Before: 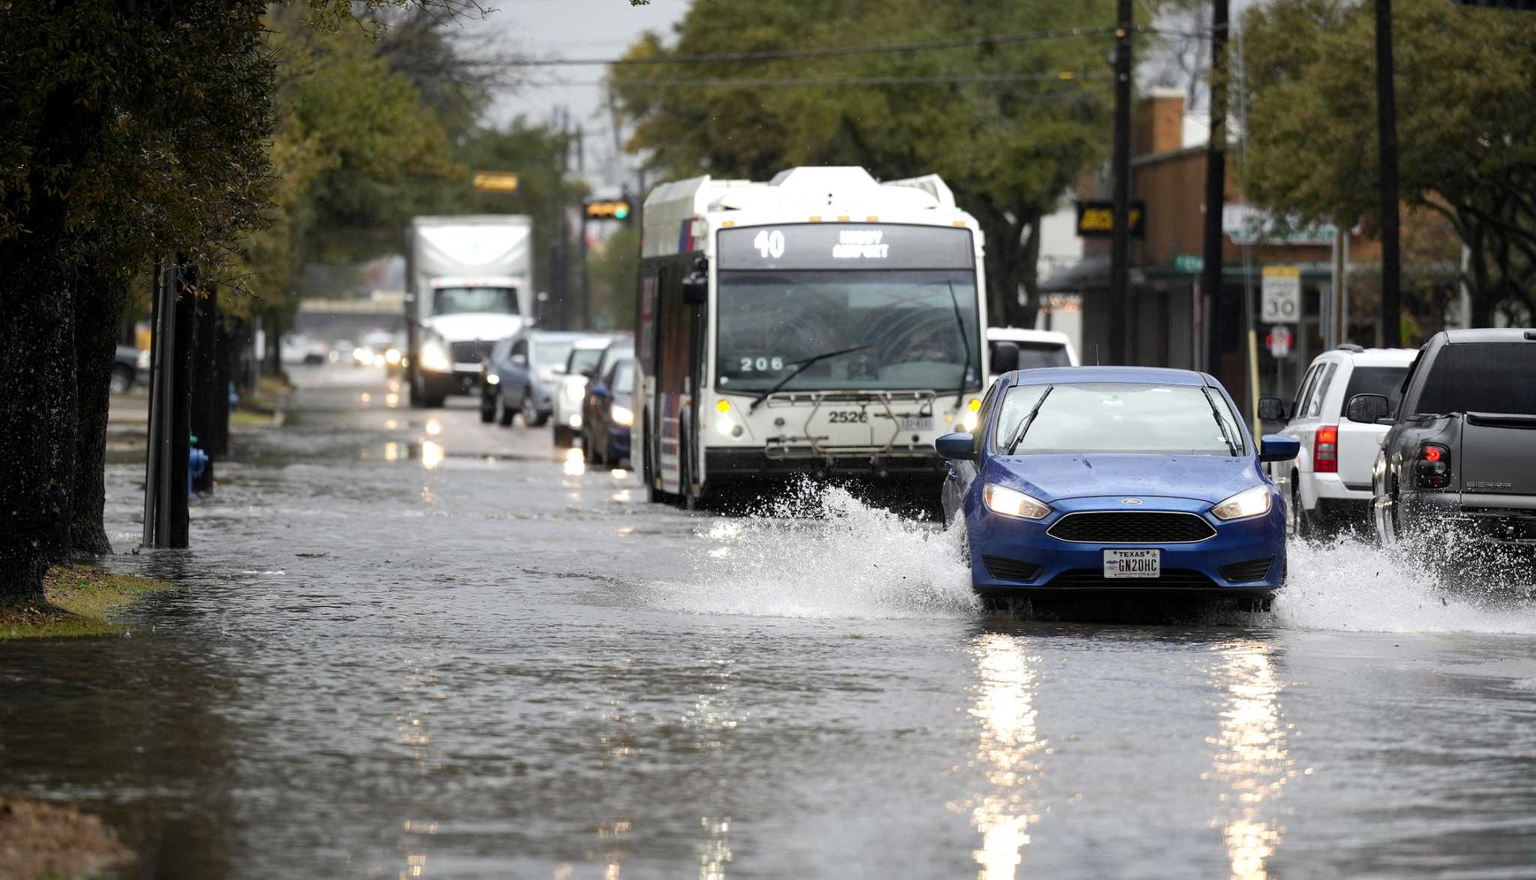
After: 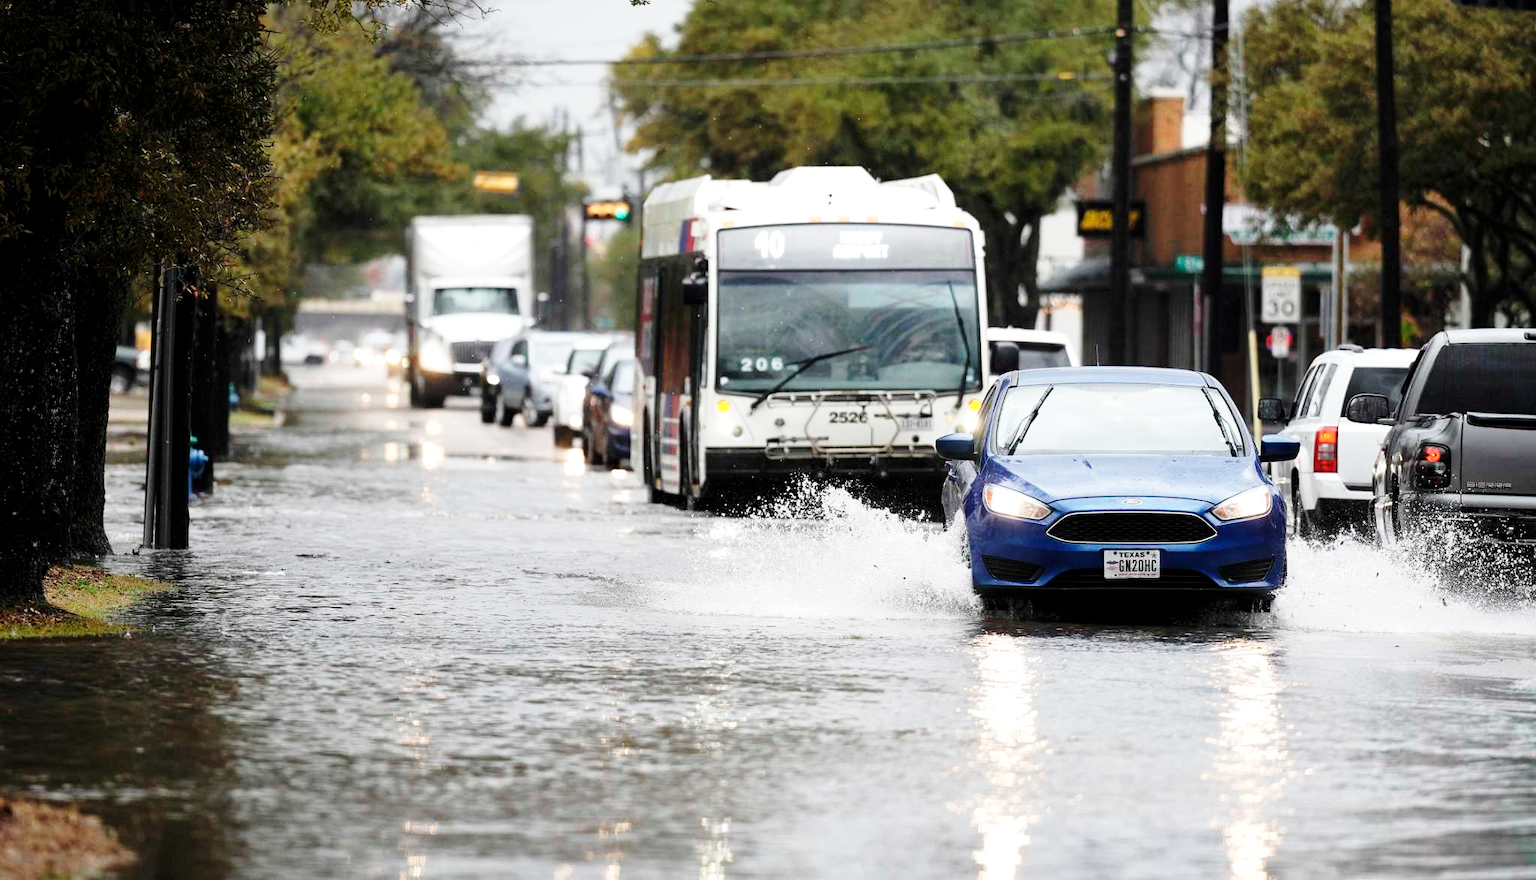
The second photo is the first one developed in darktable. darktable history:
base curve: curves: ch0 [(0, 0) (0.028, 0.03) (0.121, 0.232) (0.46, 0.748) (0.859, 0.968) (1, 1)], preserve colors none
contrast brightness saturation: saturation -0.175
